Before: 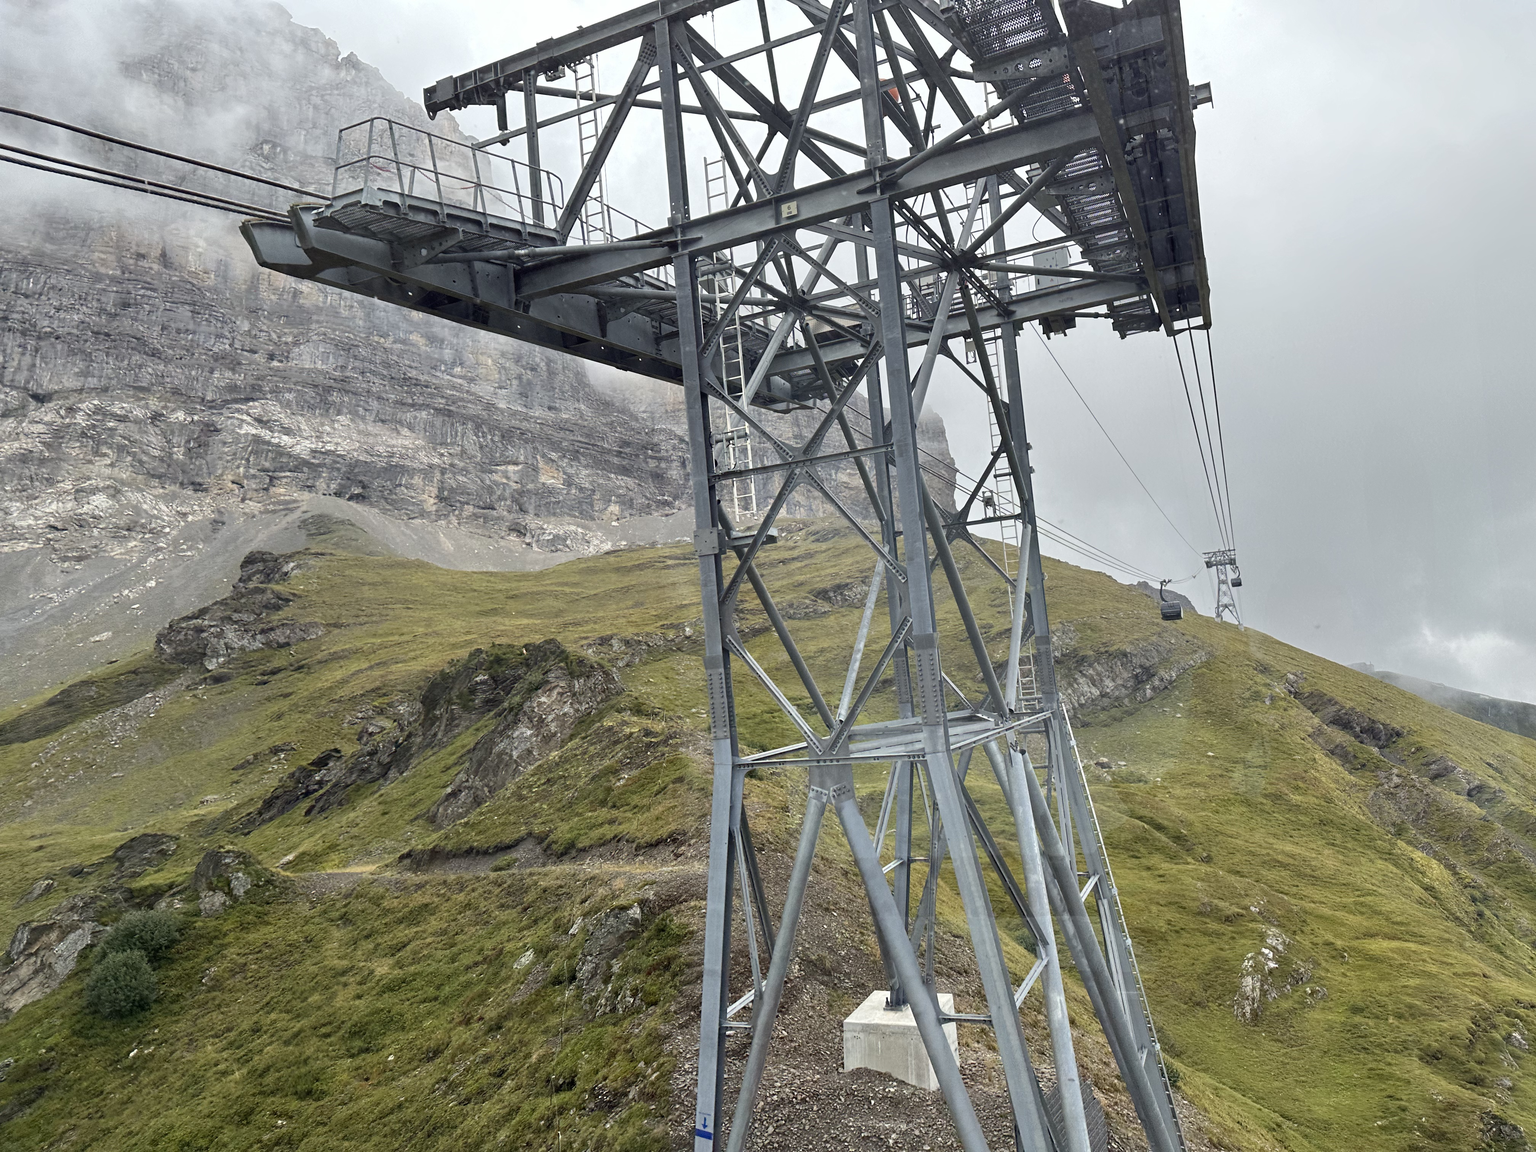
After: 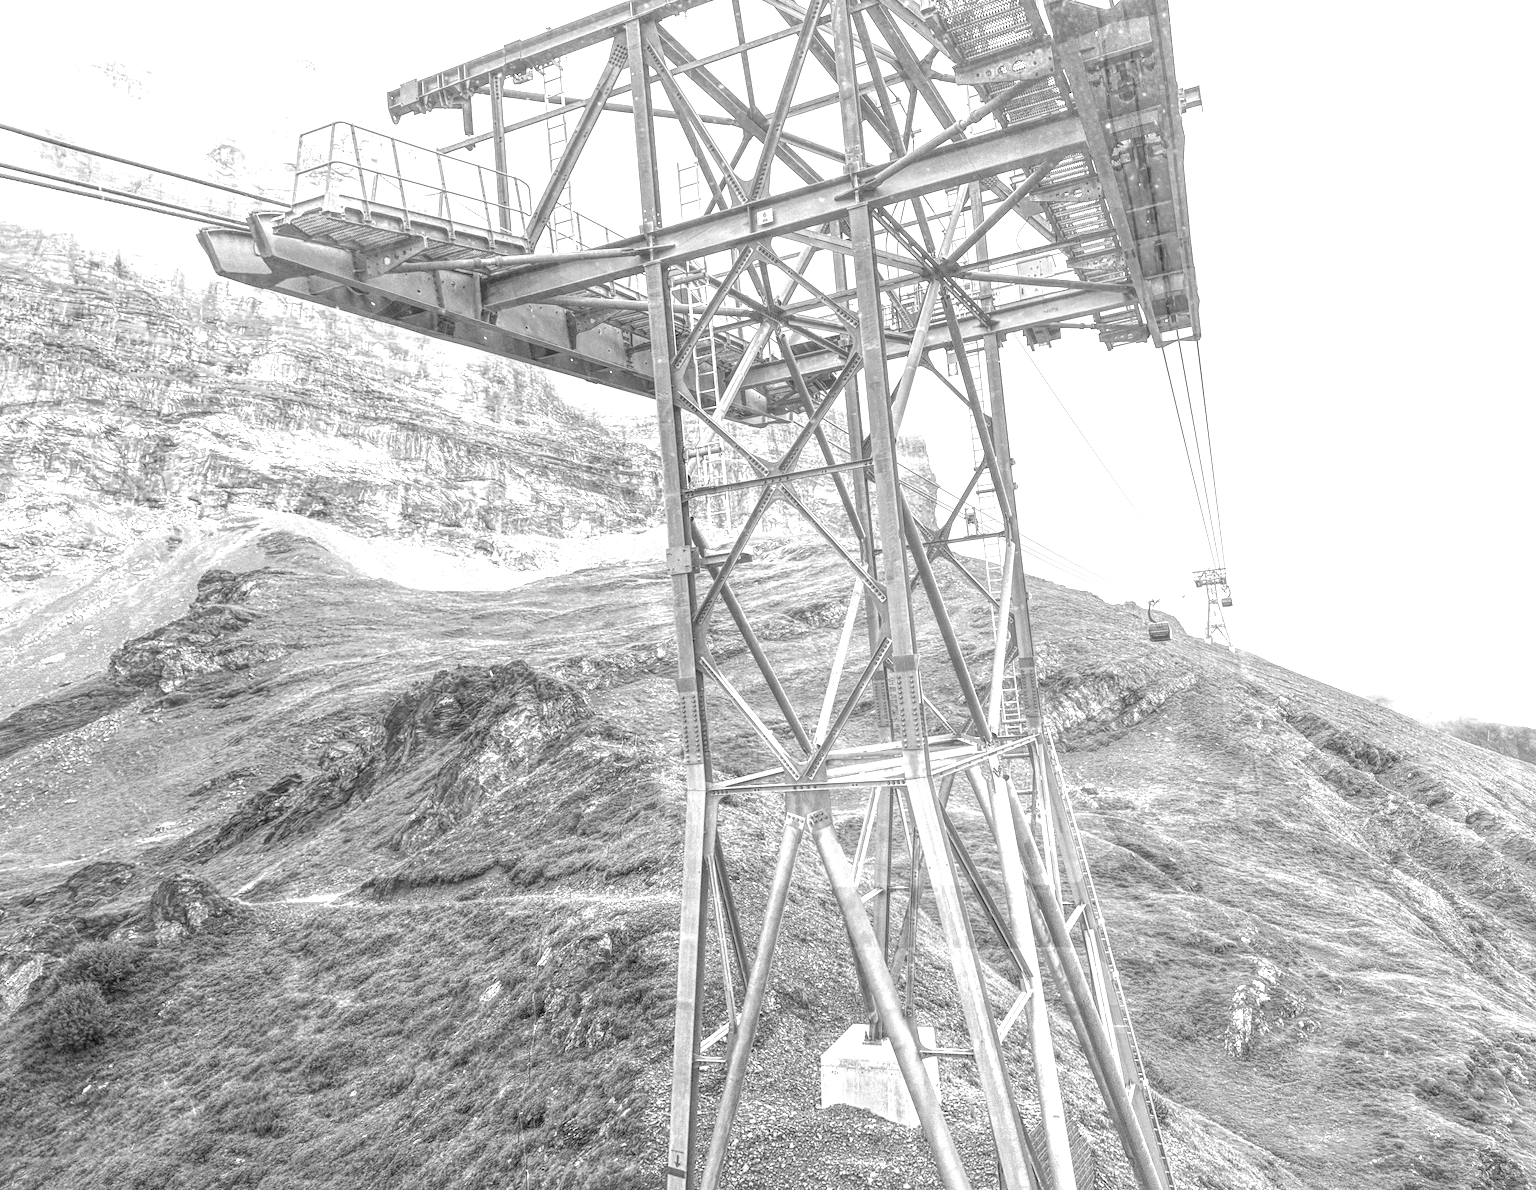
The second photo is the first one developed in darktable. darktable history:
crop and rotate: left 3.238%
levels: levels [0, 0.476, 0.951]
exposure: black level correction 0, exposure 1.2 EV, compensate highlight preservation false
color zones: curves: ch0 [(0.004, 0.588) (0.116, 0.636) (0.259, 0.476) (0.423, 0.464) (0.75, 0.5)]; ch1 [(0, 0) (0.143, 0) (0.286, 0) (0.429, 0) (0.571, 0) (0.714, 0) (0.857, 0)]
local contrast: highlights 20%, shadows 30%, detail 200%, midtone range 0.2
